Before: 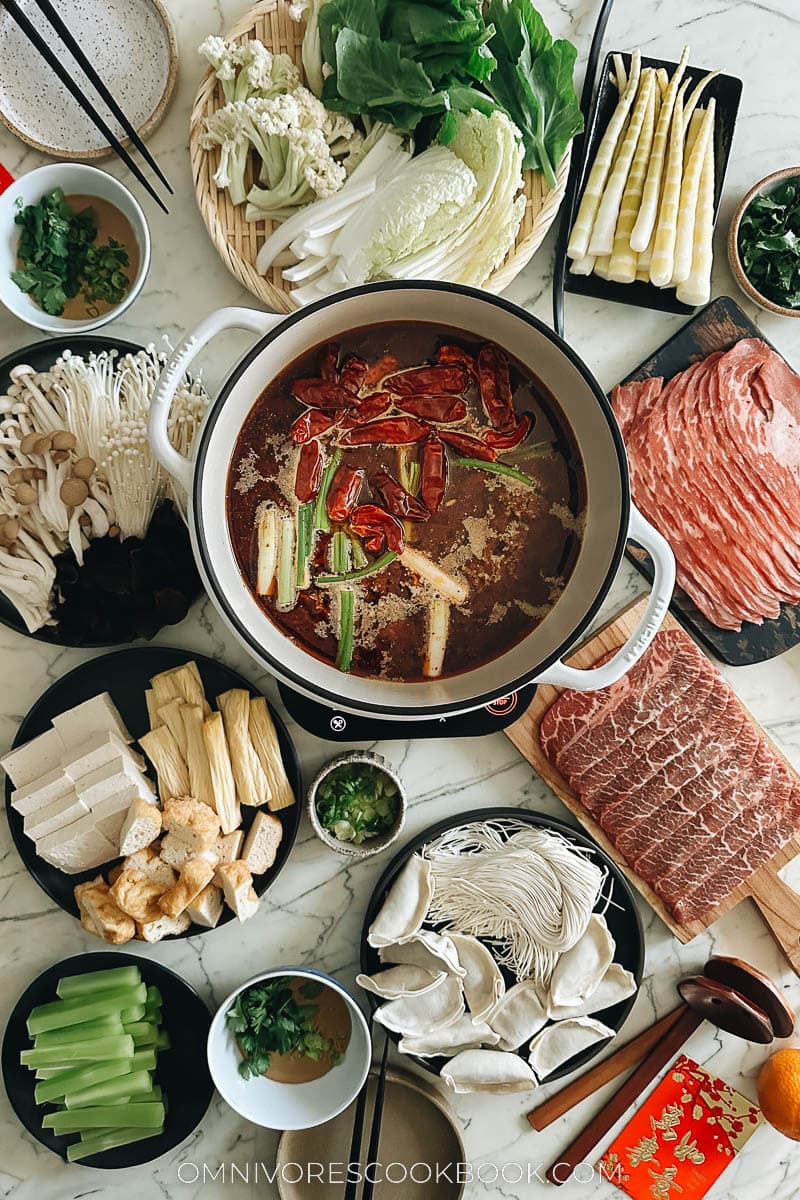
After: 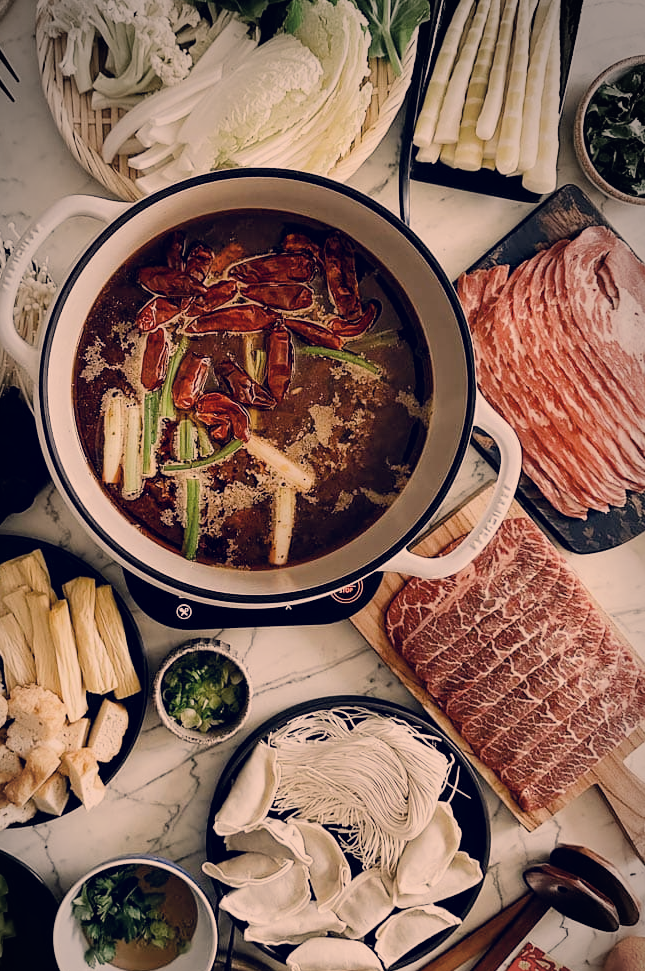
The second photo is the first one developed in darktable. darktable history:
filmic rgb: black relative exposure -7.65 EV, white relative exposure 4.56 EV, hardness 3.61, contrast 1.106
crop: left 19.297%, top 9.405%, right 0.001%, bottom 9.609%
vignetting: fall-off start 86.01%, center (-0.037, 0.146), automatic ratio true
color correction: highlights a* 19.79, highlights b* 27.07, shadows a* 3.38, shadows b* -17.23, saturation 0.745
color balance rgb: perceptual saturation grading › global saturation 24.895%, perceptual saturation grading › highlights -28.78%, perceptual saturation grading › shadows 34.077%
